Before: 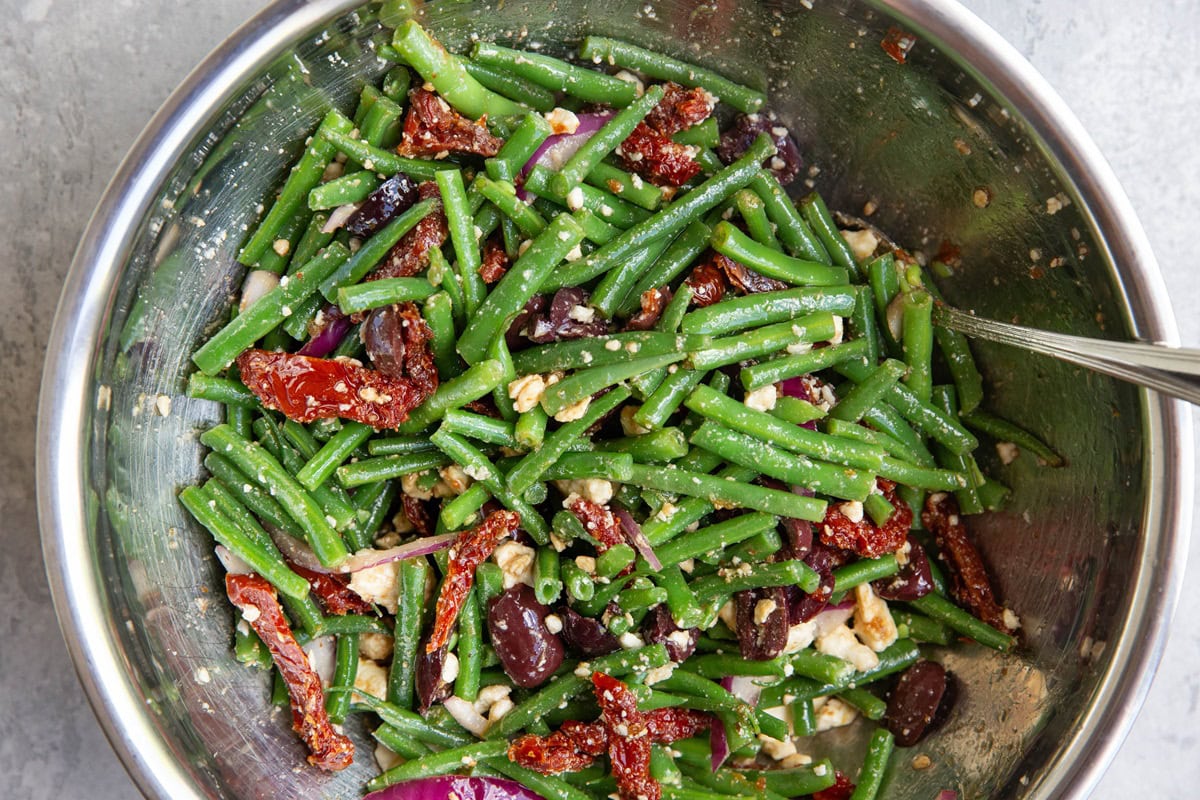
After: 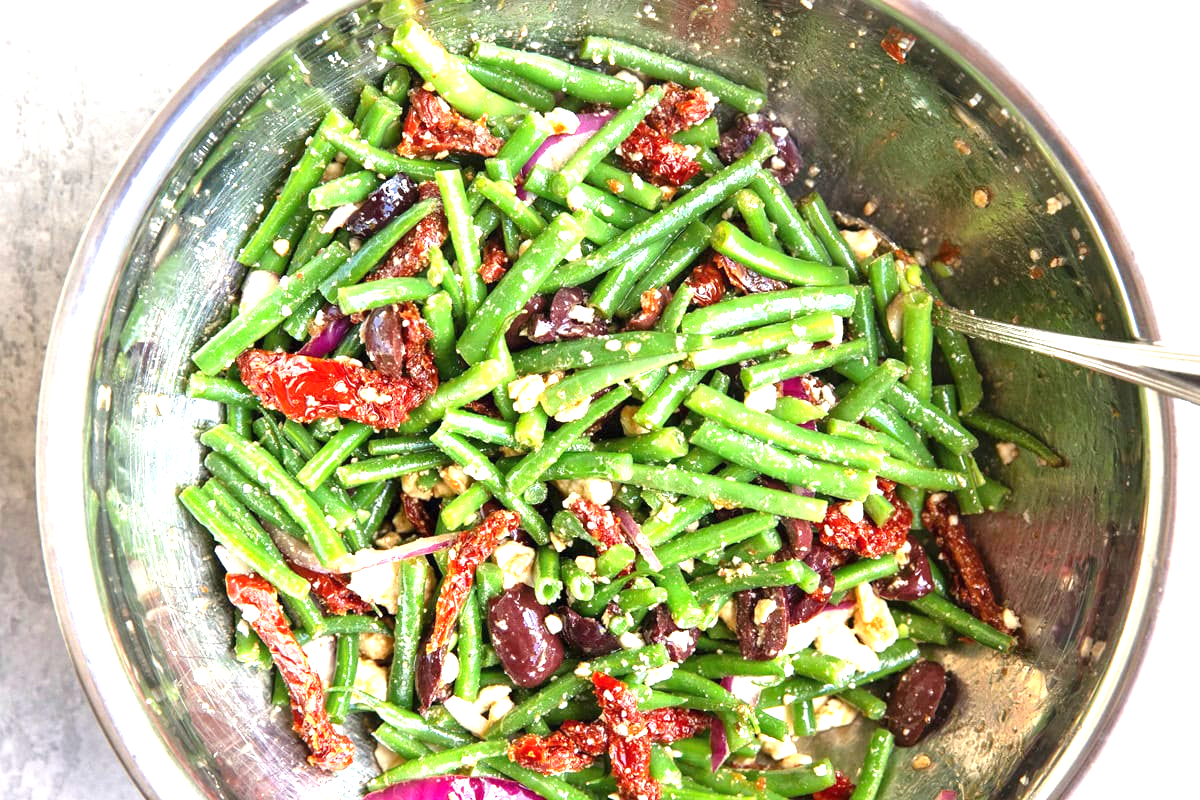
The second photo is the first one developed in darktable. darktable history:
tone equalizer: edges refinement/feathering 500, mask exposure compensation -1.57 EV, preserve details no
exposure: black level correction 0, exposure 1.521 EV, compensate exposure bias true, compensate highlight preservation false
local contrast: mode bilateral grid, contrast 10, coarseness 24, detail 115%, midtone range 0.2
